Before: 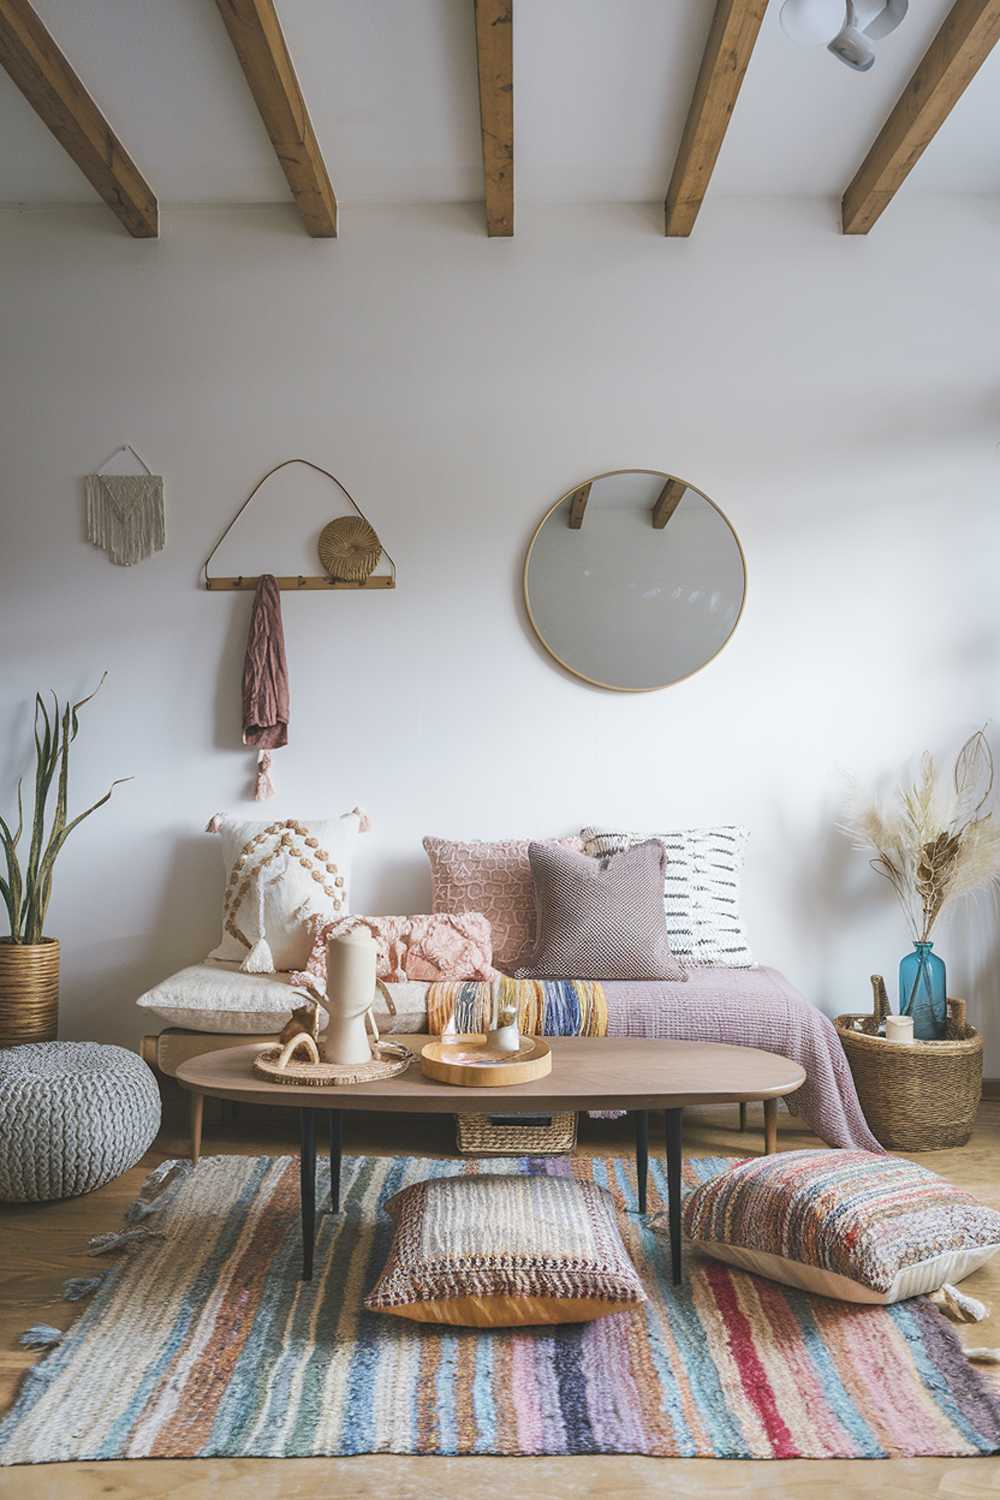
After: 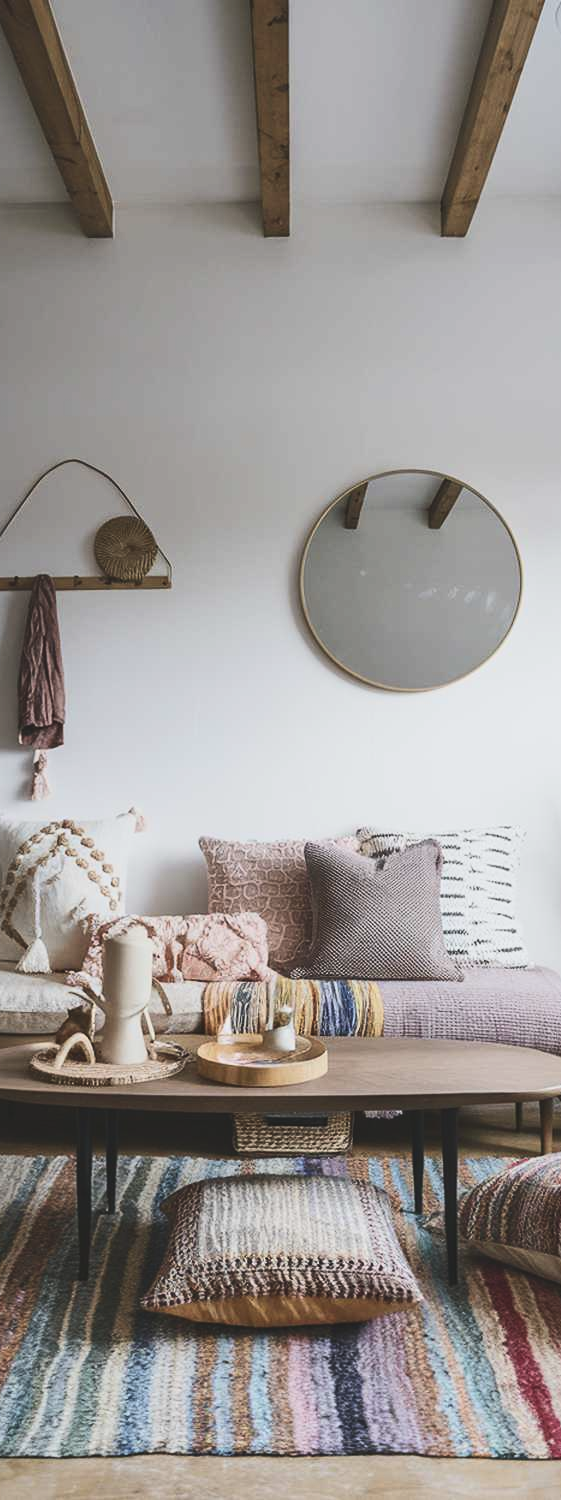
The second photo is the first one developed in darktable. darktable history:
crop and rotate: left 22.434%, right 21.448%
contrast brightness saturation: contrast 0.294
exposure: black level correction -0.034, exposure -0.495 EV, compensate highlight preservation false
